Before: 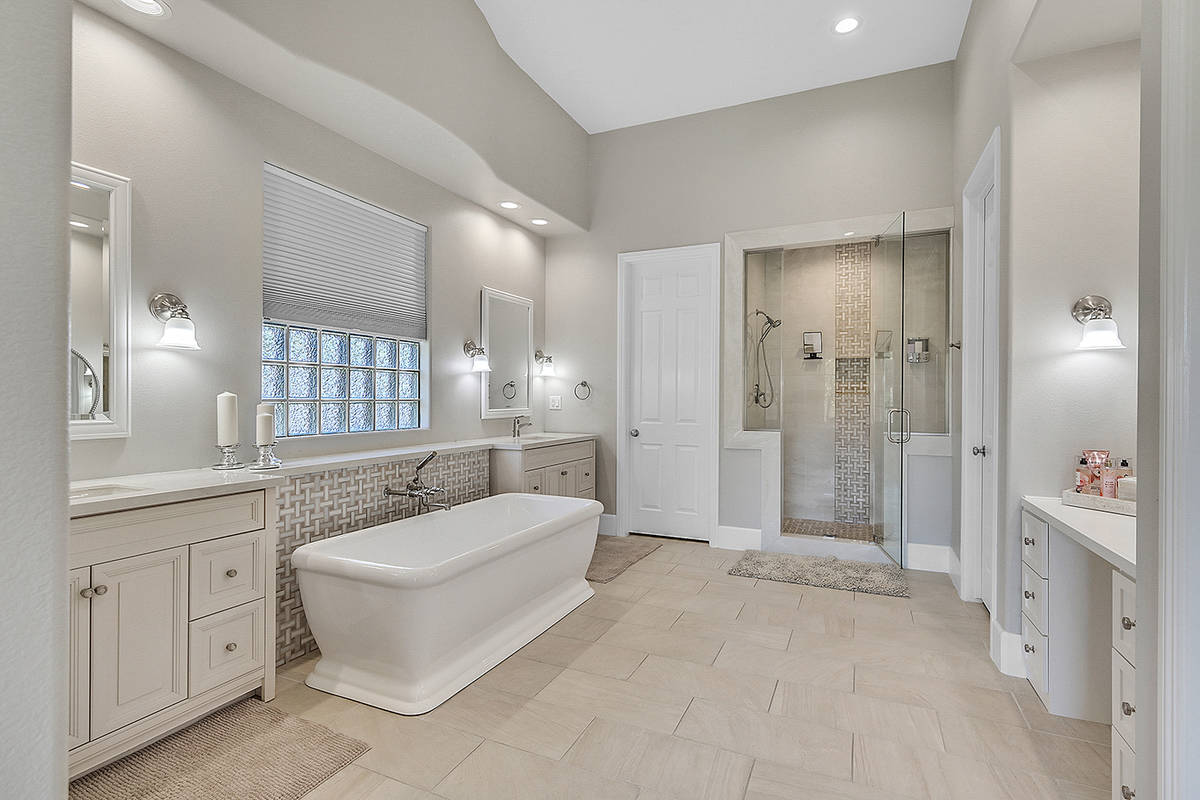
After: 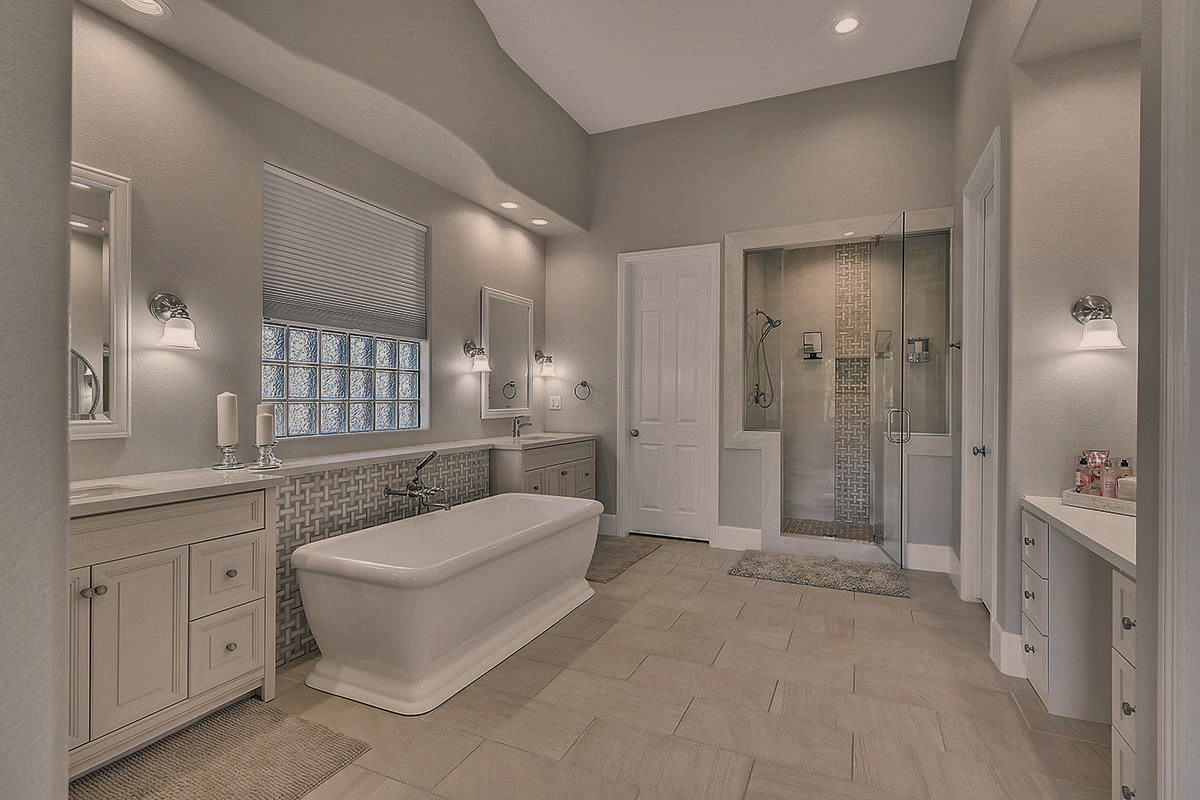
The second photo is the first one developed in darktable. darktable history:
color balance rgb: shadows lift › chroma 5.41%, shadows lift › hue 240°, highlights gain › chroma 3.74%, highlights gain › hue 60°, saturation formula JzAzBz (2021)
shadows and highlights: shadows 80.73, white point adjustment -9.07, highlights -61.46, soften with gaussian
color correction: saturation 0.8
